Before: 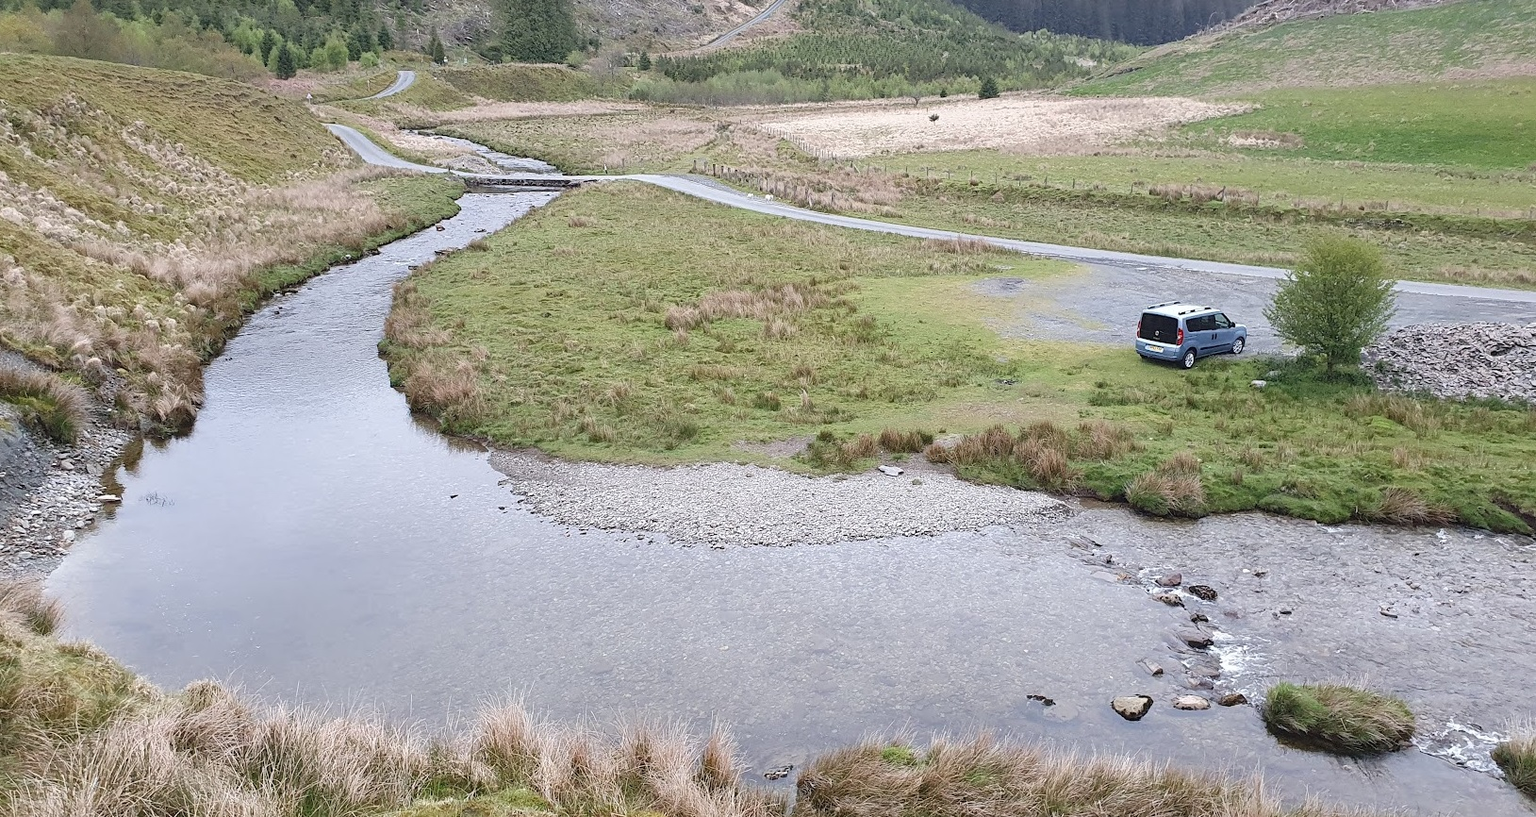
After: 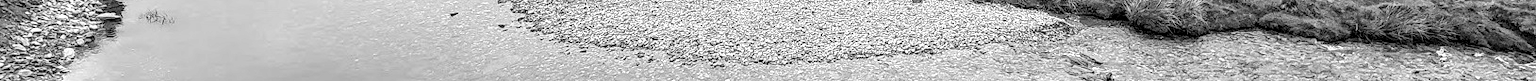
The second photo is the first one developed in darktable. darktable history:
local contrast: highlights 0%, shadows 0%, detail 182%
crop and rotate: top 59.084%, bottom 30.916%
monochrome: size 3.1
